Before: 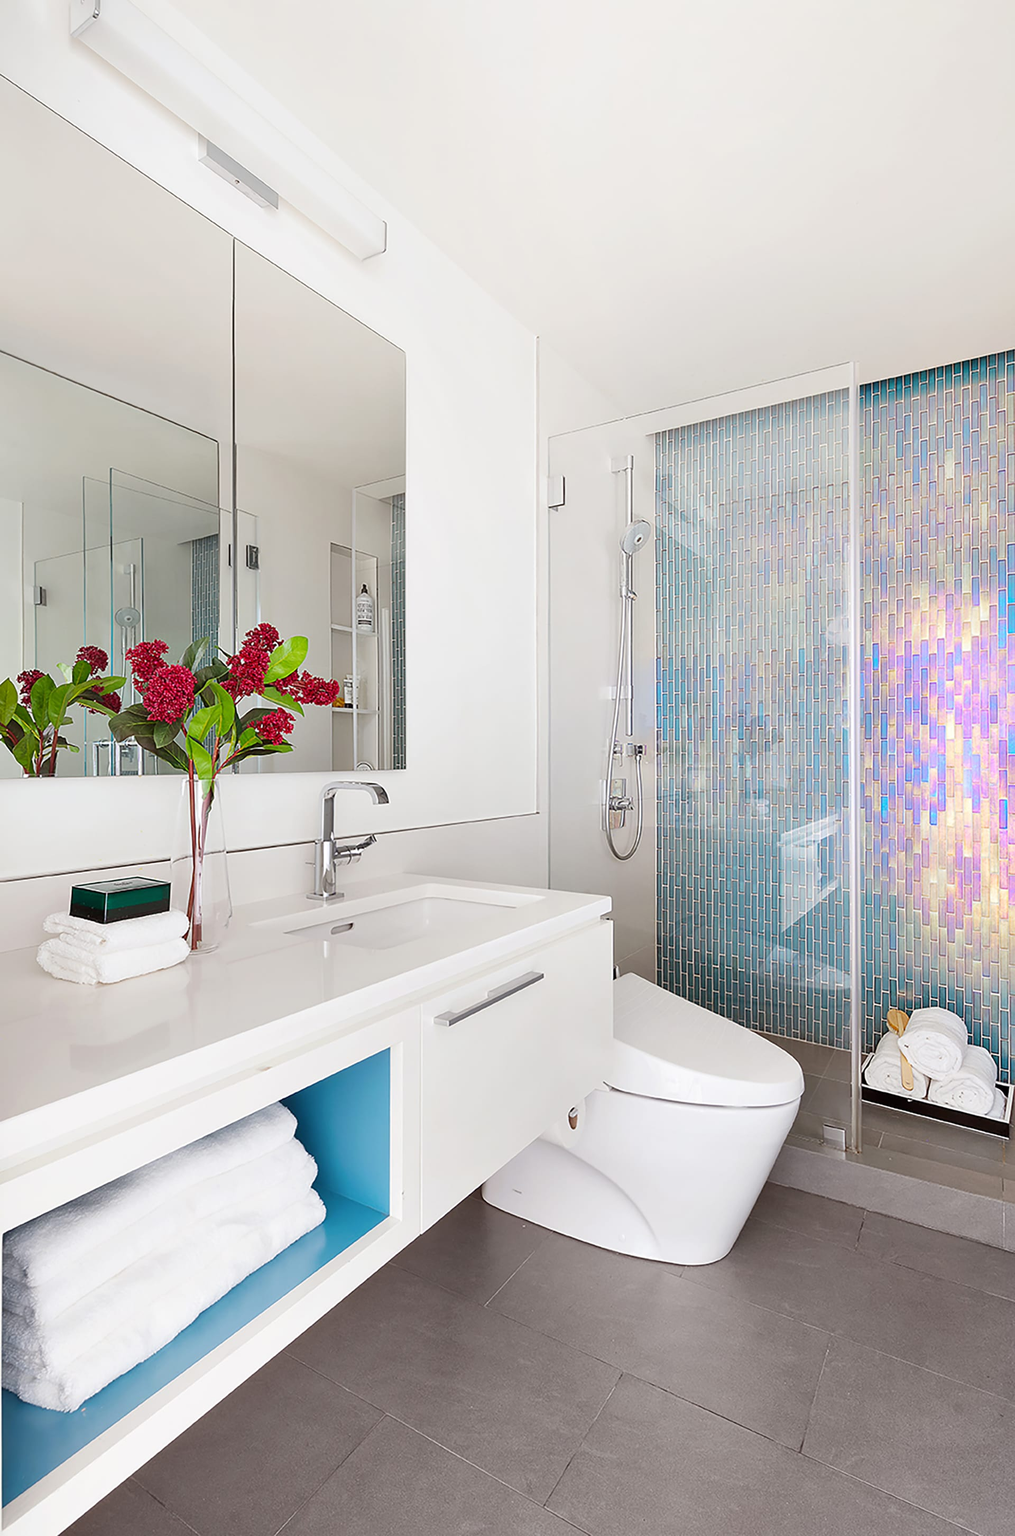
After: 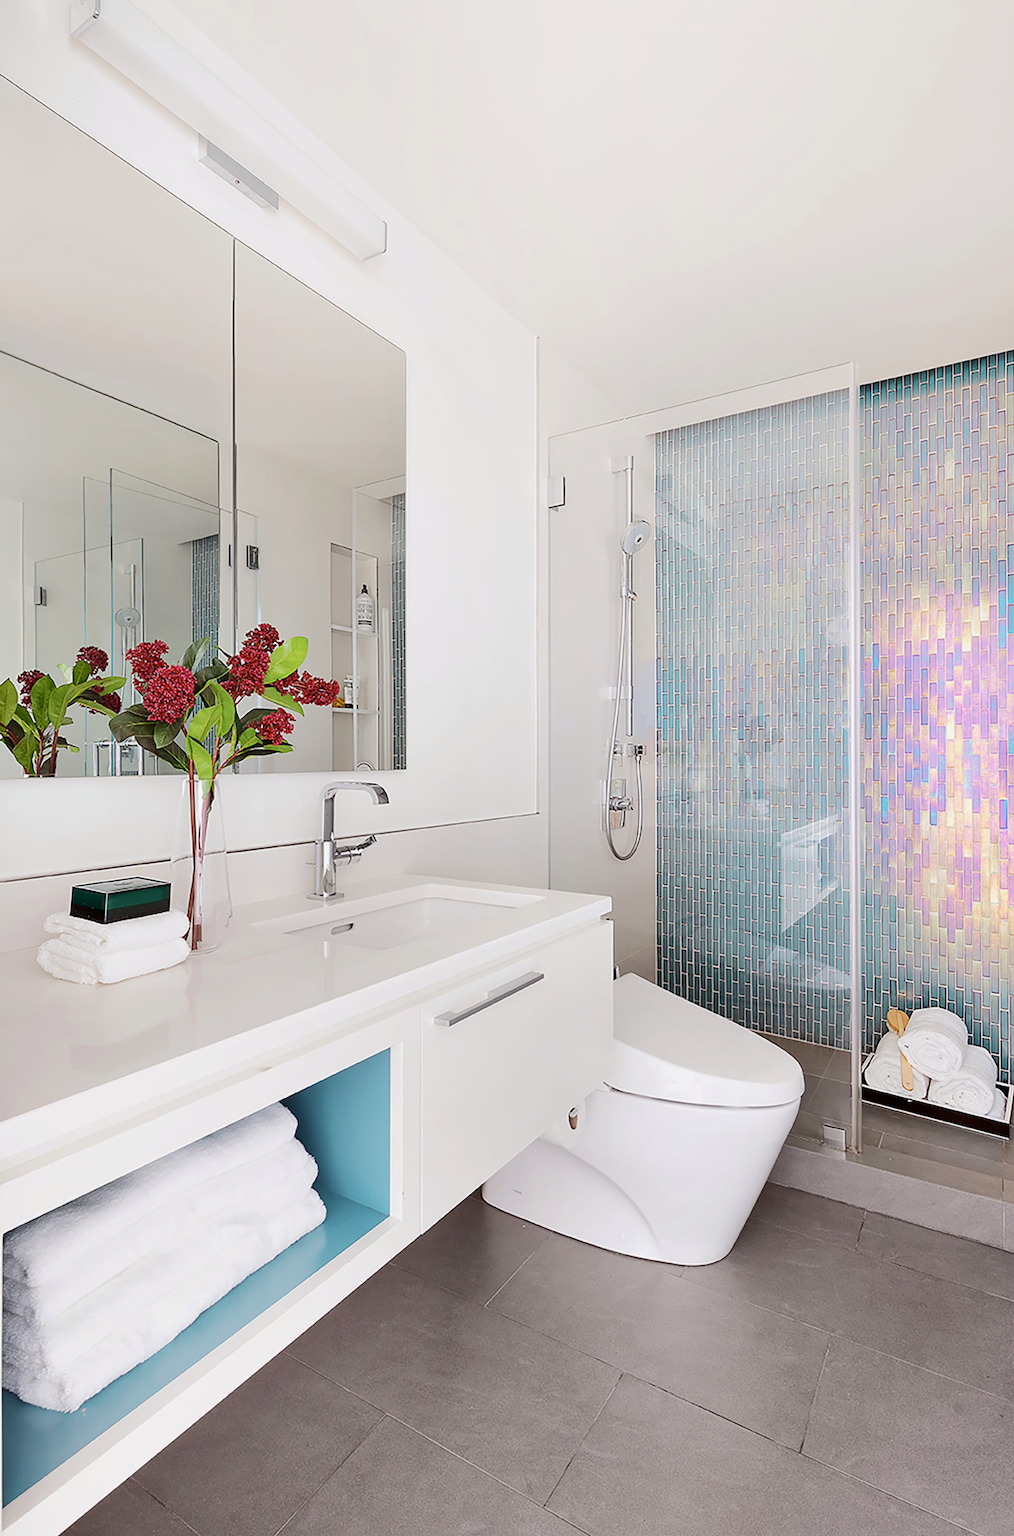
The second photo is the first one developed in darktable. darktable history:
tone curve: curves: ch0 [(0, 0) (0.052, 0.018) (0.236, 0.207) (0.41, 0.417) (0.485, 0.518) (0.54, 0.584) (0.625, 0.666) (0.845, 0.828) (0.994, 0.964)]; ch1 [(0, 0.055) (0.15, 0.117) (0.317, 0.34) (0.382, 0.408) (0.434, 0.441) (0.472, 0.479) (0.498, 0.501) (0.557, 0.558) (0.616, 0.59) (0.739, 0.7) (0.873, 0.857) (1, 0.928)]; ch2 [(0, 0) (0.352, 0.403) (0.447, 0.466) (0.482, 0.482) (0.528, 0.526) (0.586, 0.577) (0.618, 0.621) (0.785, 0.747) (1, 1)], color space Lab, independent channels, preserve colors none
